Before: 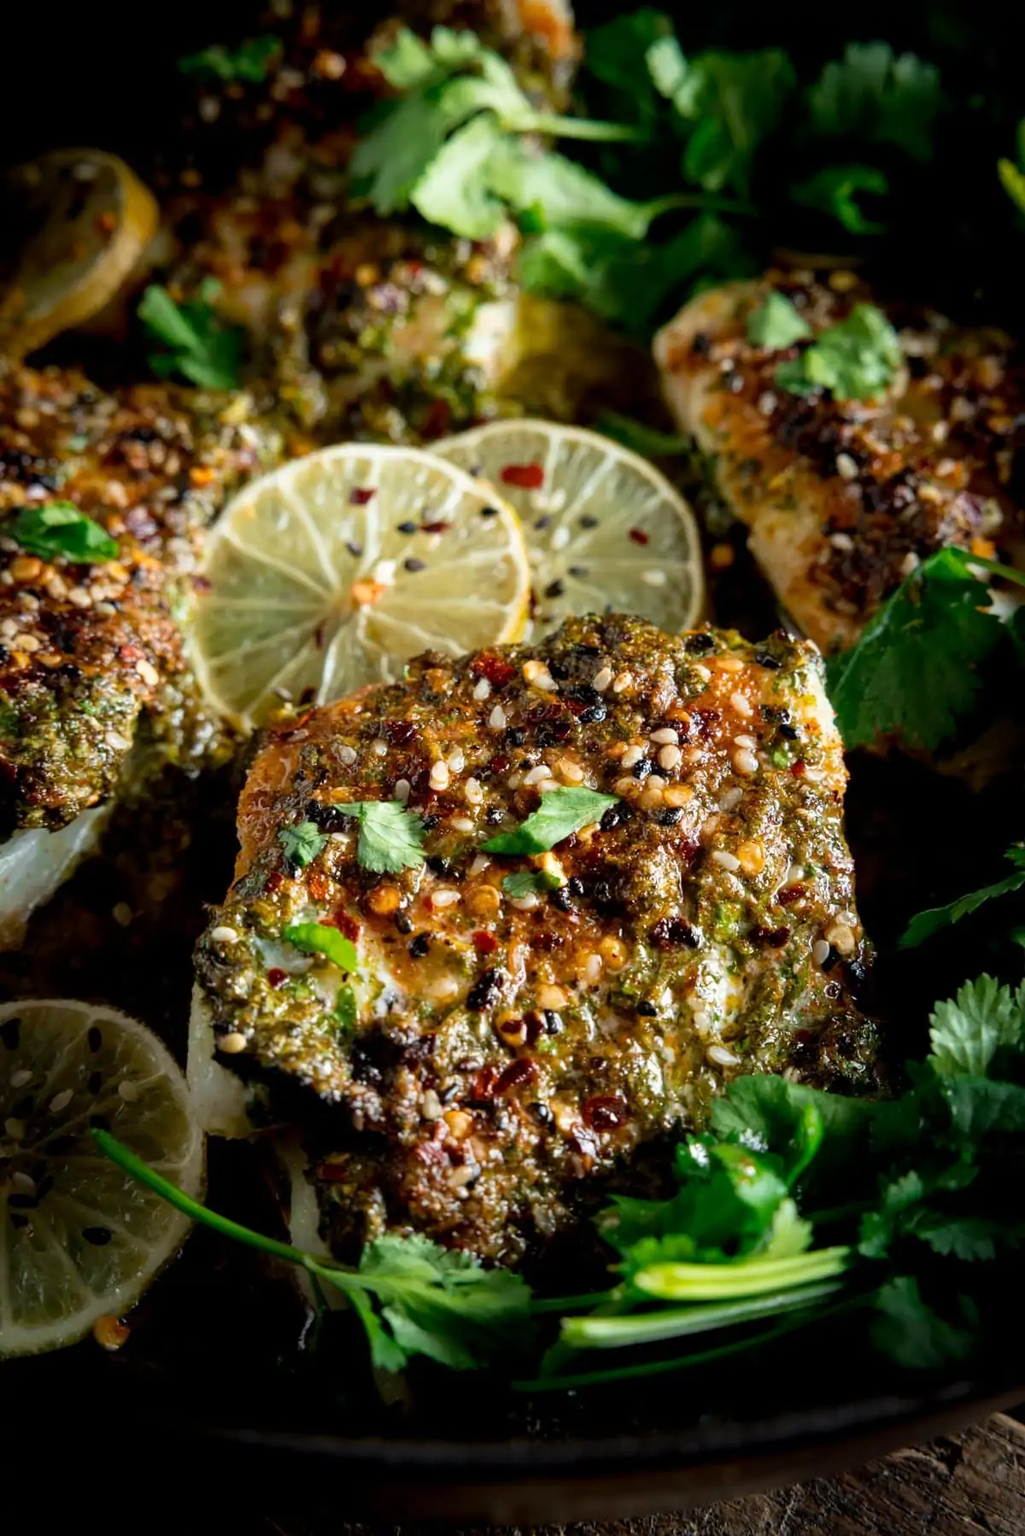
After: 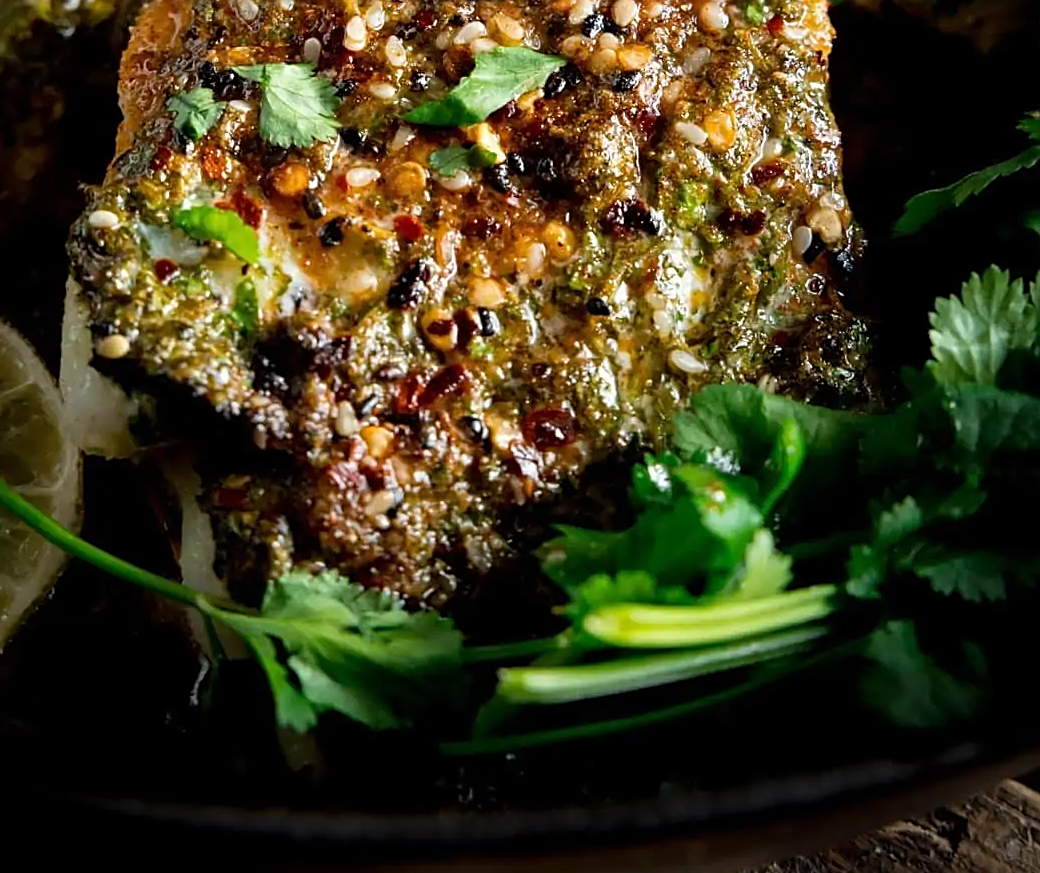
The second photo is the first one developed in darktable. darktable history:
crop and rotate: left 13.318%, top 48.708%, bottom 2.759%
sharpen: on, module defaults
